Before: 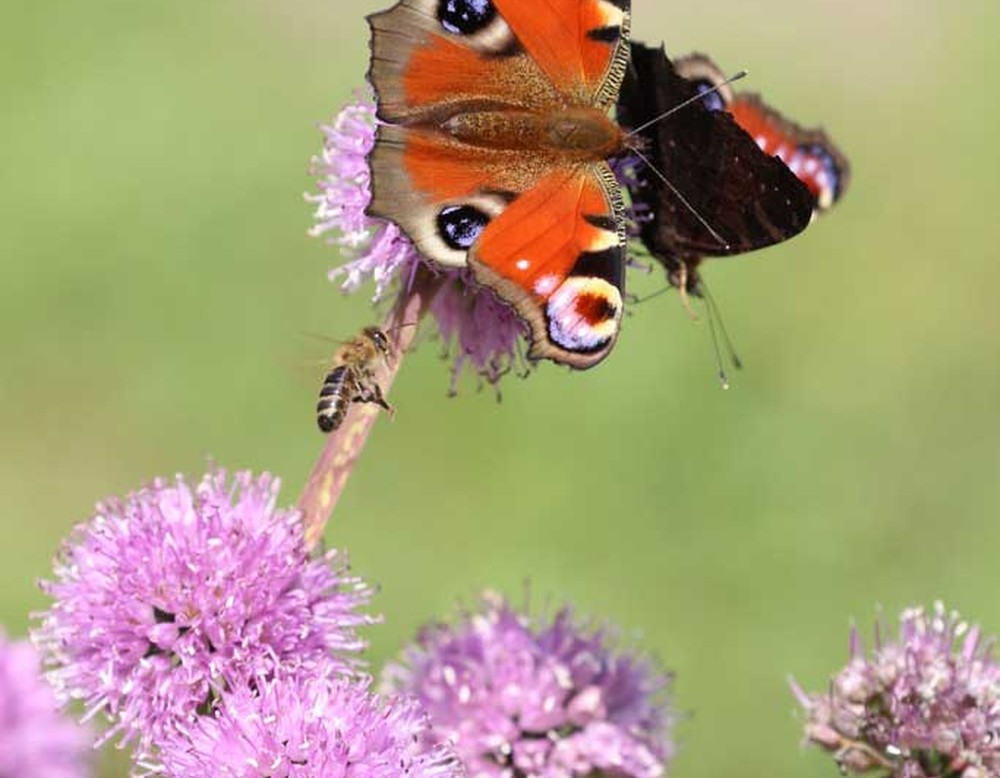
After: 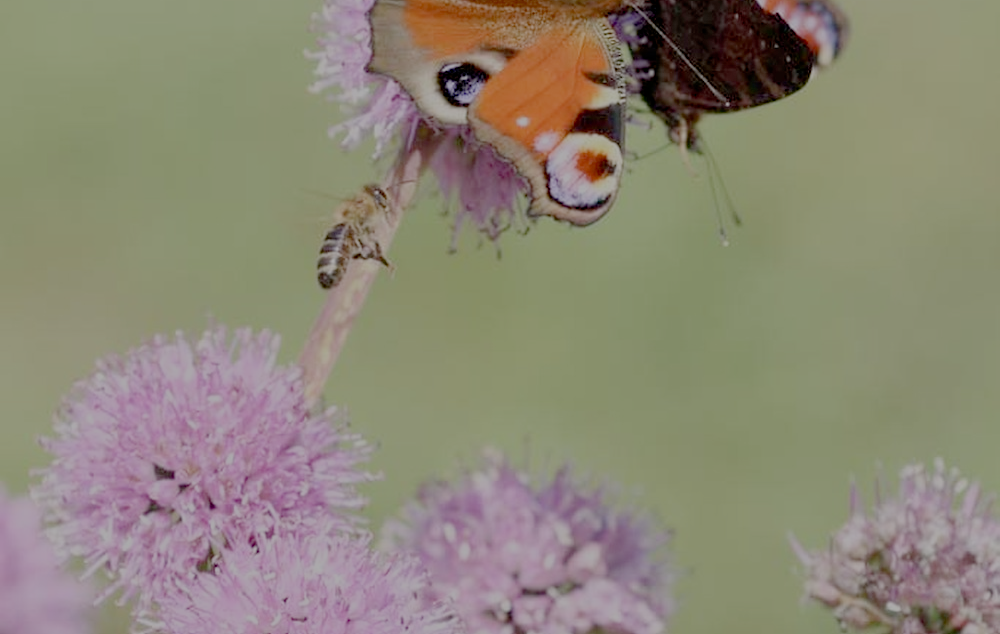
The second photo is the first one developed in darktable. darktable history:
crop and rotate: top 18.507%
filmic rgb: white relative exposure 8 EV, threshold 3 EV, structure ↔ texture 100%, target black luminance 0%, hardness 2.44, latitude 76.53%, contrast 0.562, shadows ↔ highlights balance 0%, preserve chrominance no, color science v4 (2020), iterations of high-quality reconstruction 10, type of noise poissonian, enable highlight reconstruction true
